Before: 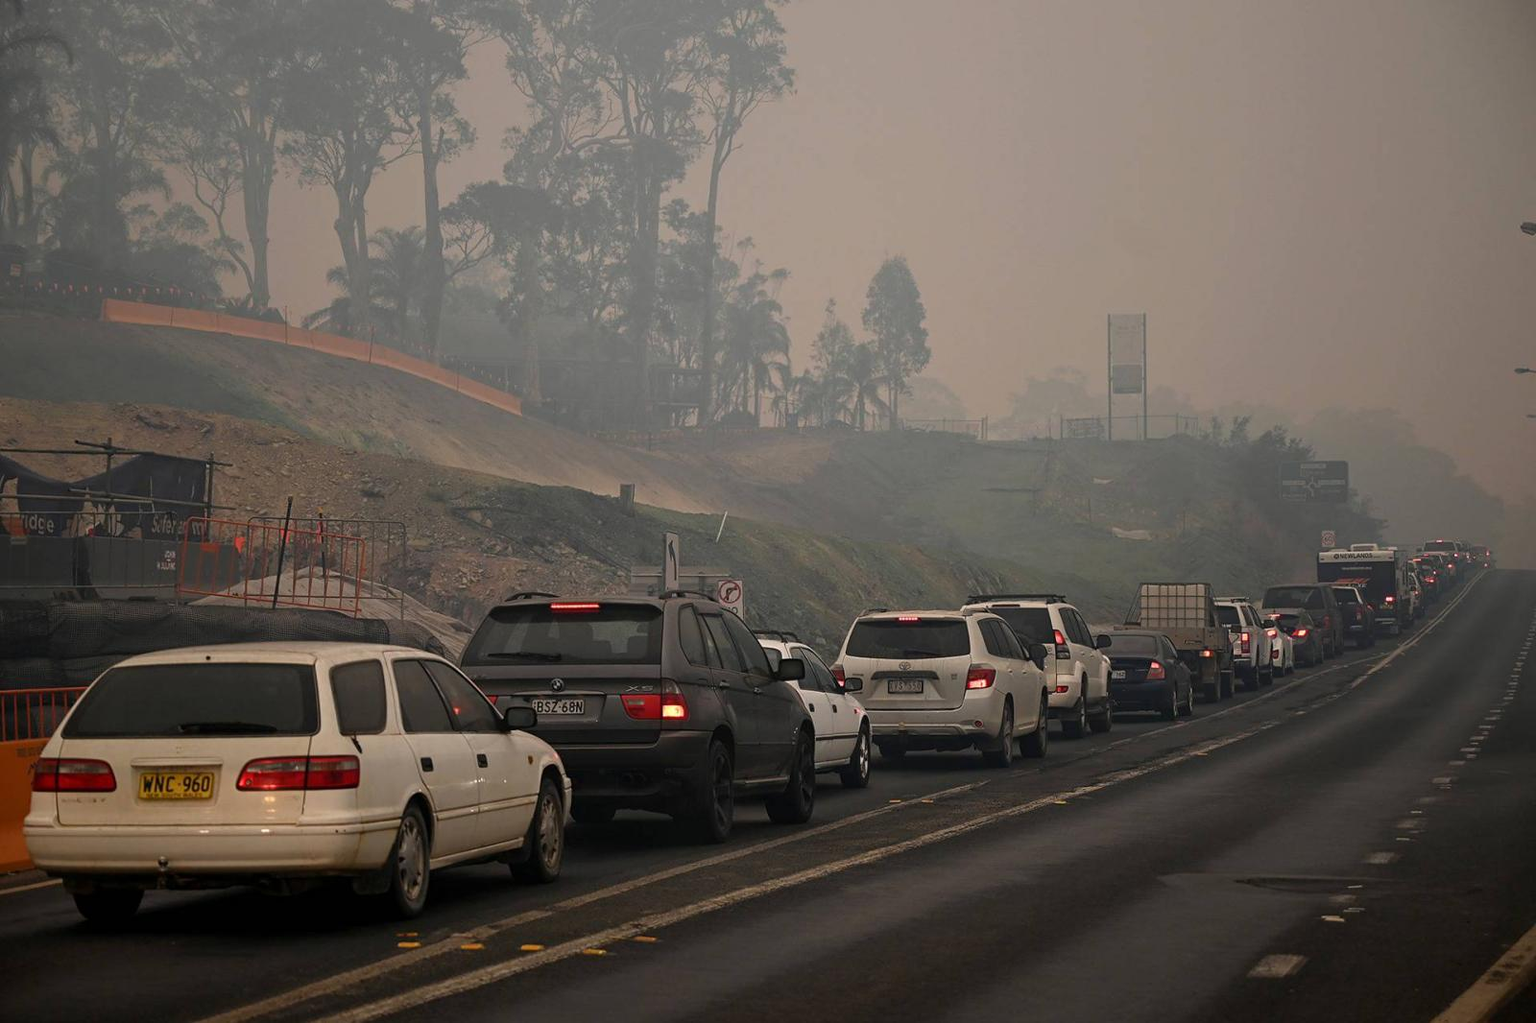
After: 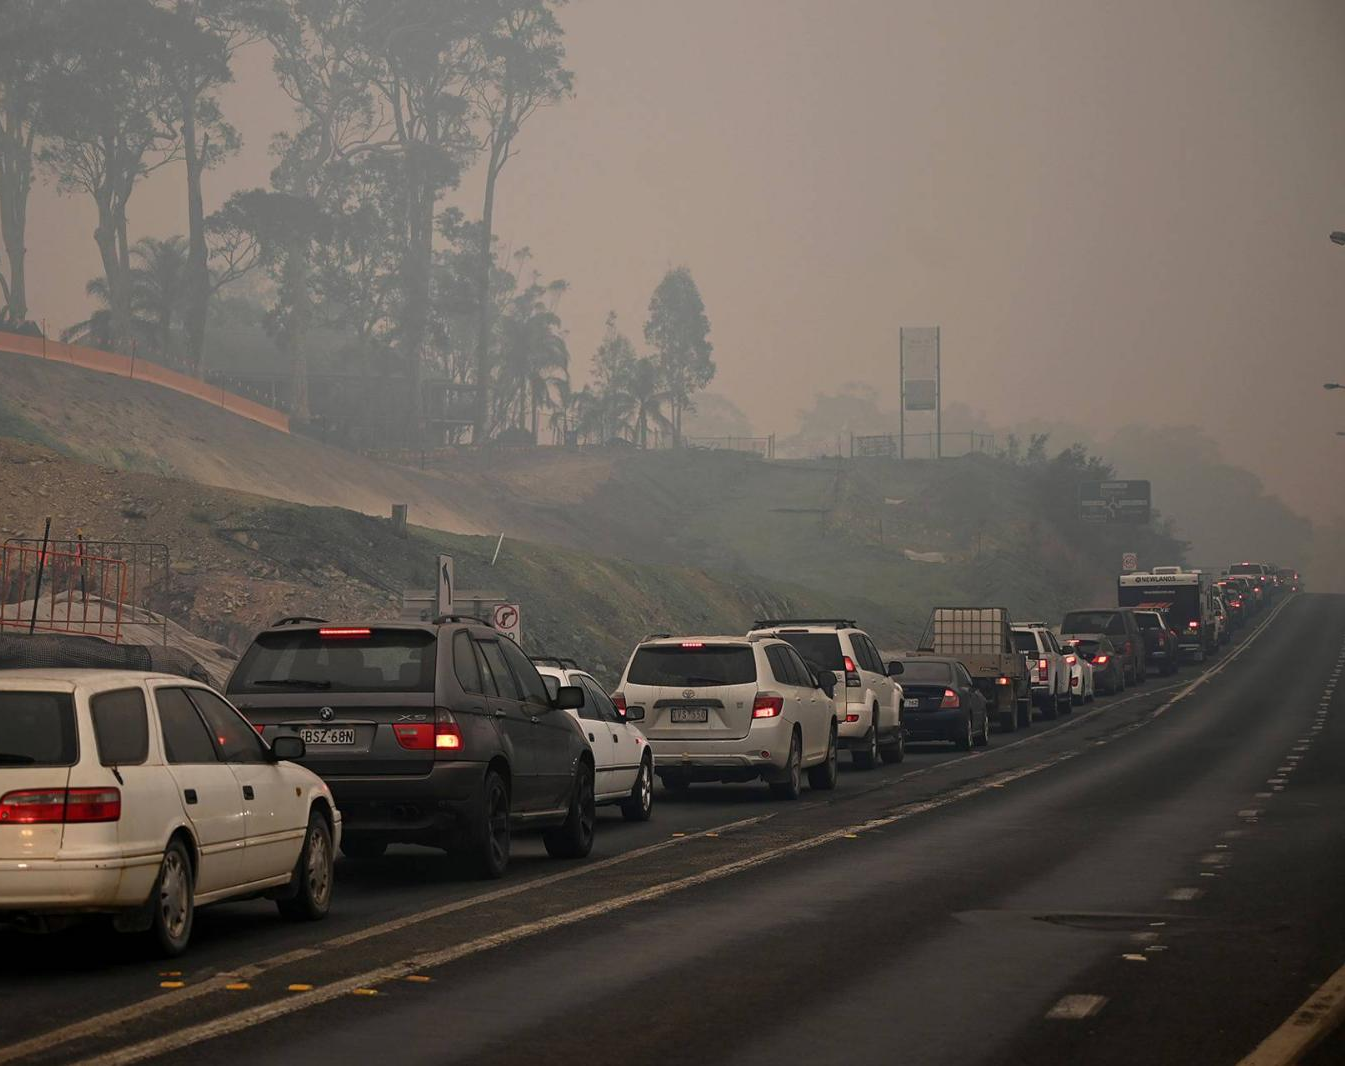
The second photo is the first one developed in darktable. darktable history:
crop: left 15.887%
